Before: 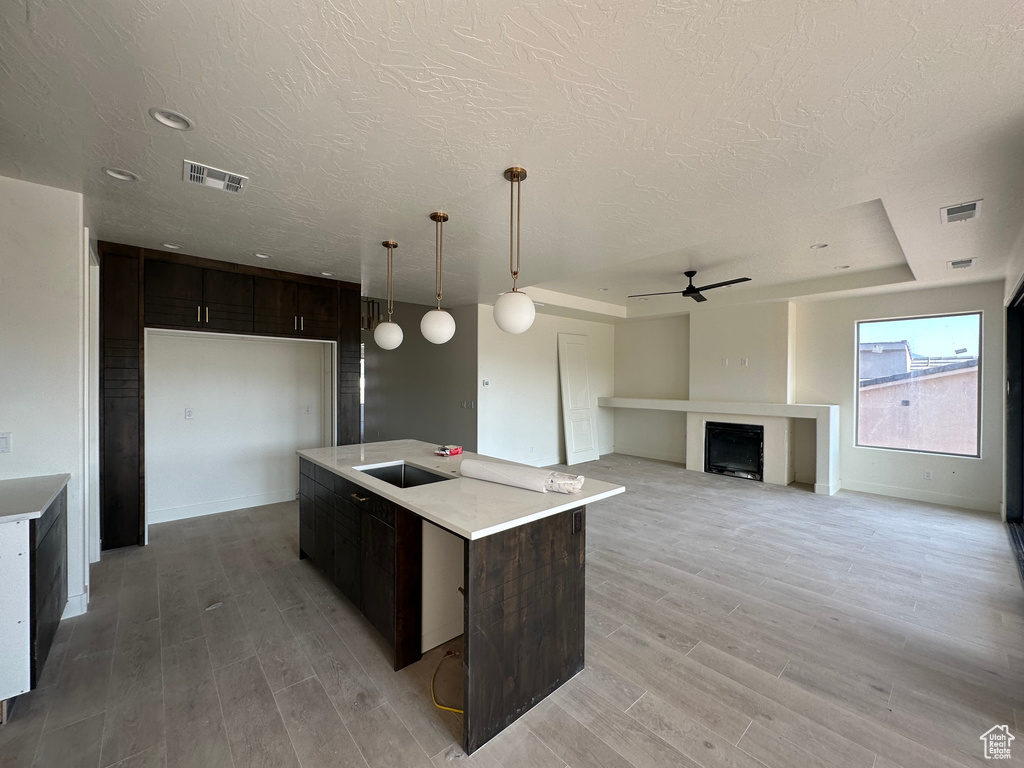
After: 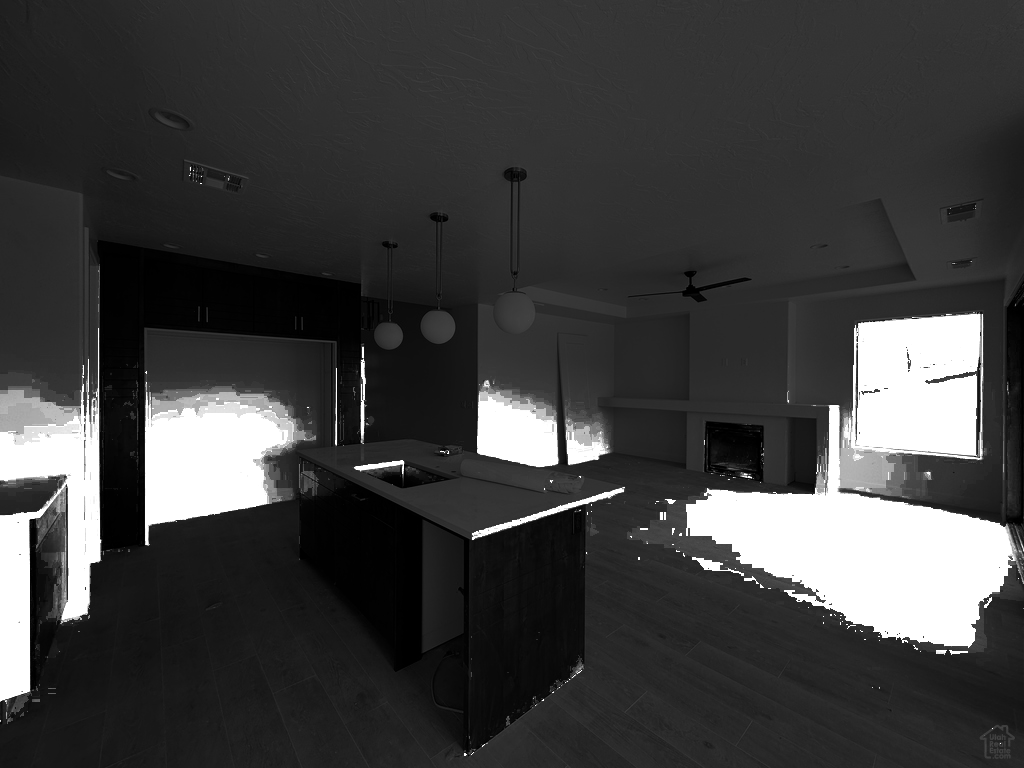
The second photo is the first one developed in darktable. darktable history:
exposure: exposure -0.11 EV, compensate highlight preservation false
contrast brightness saturation: contrast 0.193, brightness -0.109, saturation 0.21
color zones: curves: ch0 [(0.287, 0.048) (0.493, 0.484) (0.737, 0.816)]; ch1 [(0, 0) (0.143, 0) (0.286, 0) (0.429, 0) (0.571, 0) (0.714, 0) (0.857, 0)], process mode strong
